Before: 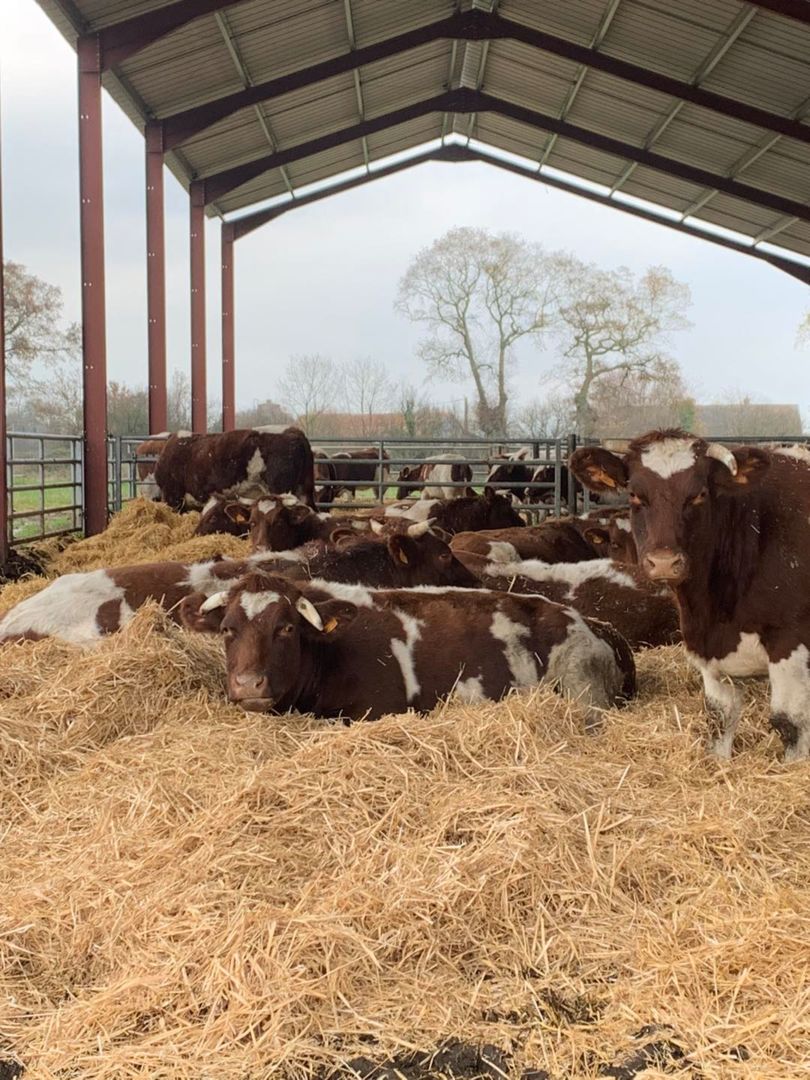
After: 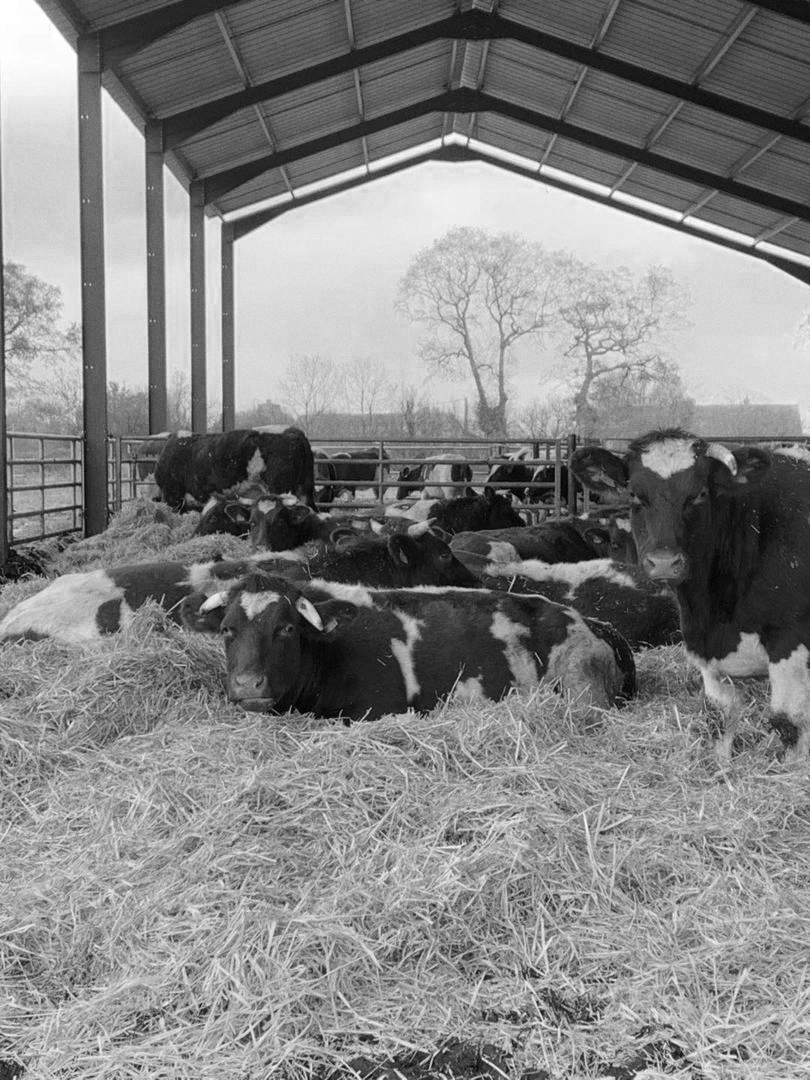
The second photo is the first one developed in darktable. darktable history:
color zones: curves: ch0 [(0.002, 0.593) (0.143, 0.417) (0.285, 0.541) (0.455, 0.289) (0.608, 0.327) (0.727, 0.283) (0.869, 0.571) (1, 0.603)]; ch1 [(0, 0) (0.143, 0) (0.286, 0) (0.429, 0) (0.571, 0) (0.714, 0) (0.857, 0)]
grain: coarseness 7.08 ISO, strength 21.67%, mid-tones bias 59.58%
